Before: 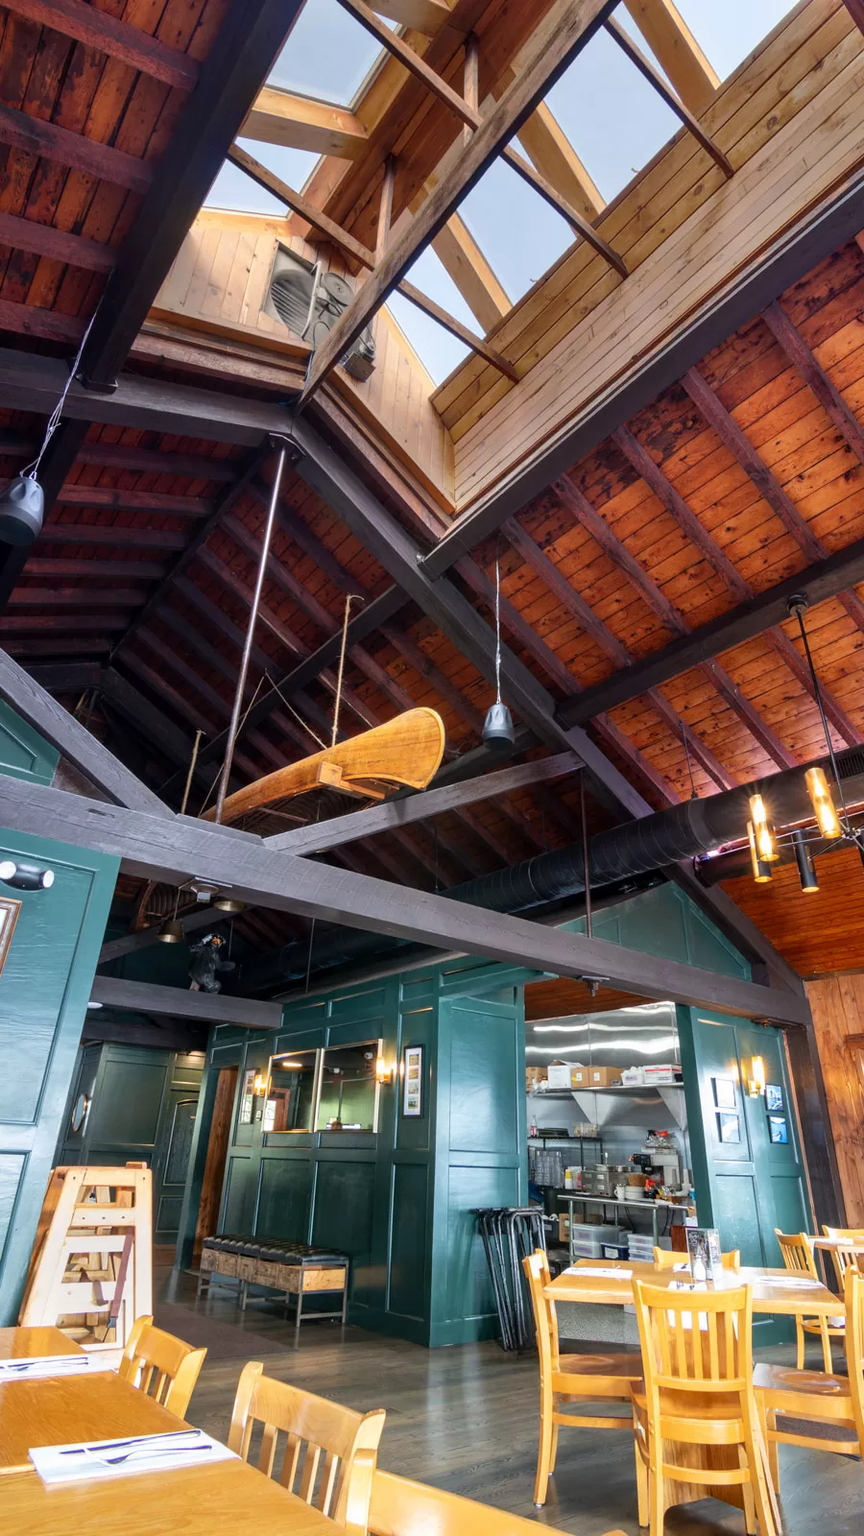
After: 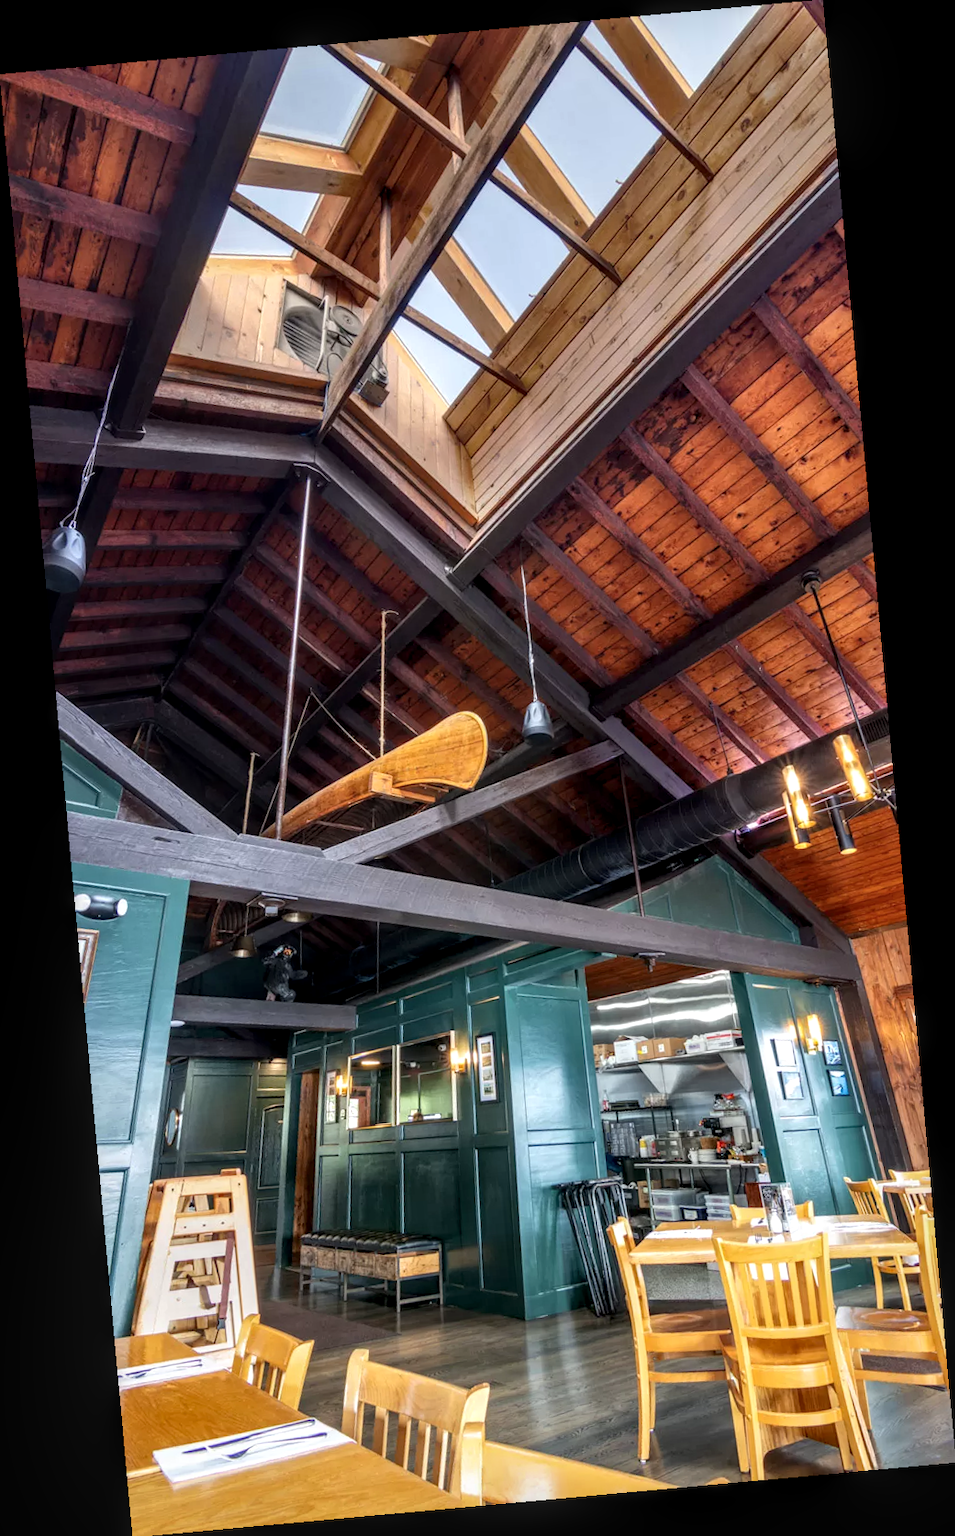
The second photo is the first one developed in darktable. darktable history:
local contrast: highlights 61%, detail 143%, midtone range 0.428
rotate and perspective: rotation -5.2°, automatic cropping off
